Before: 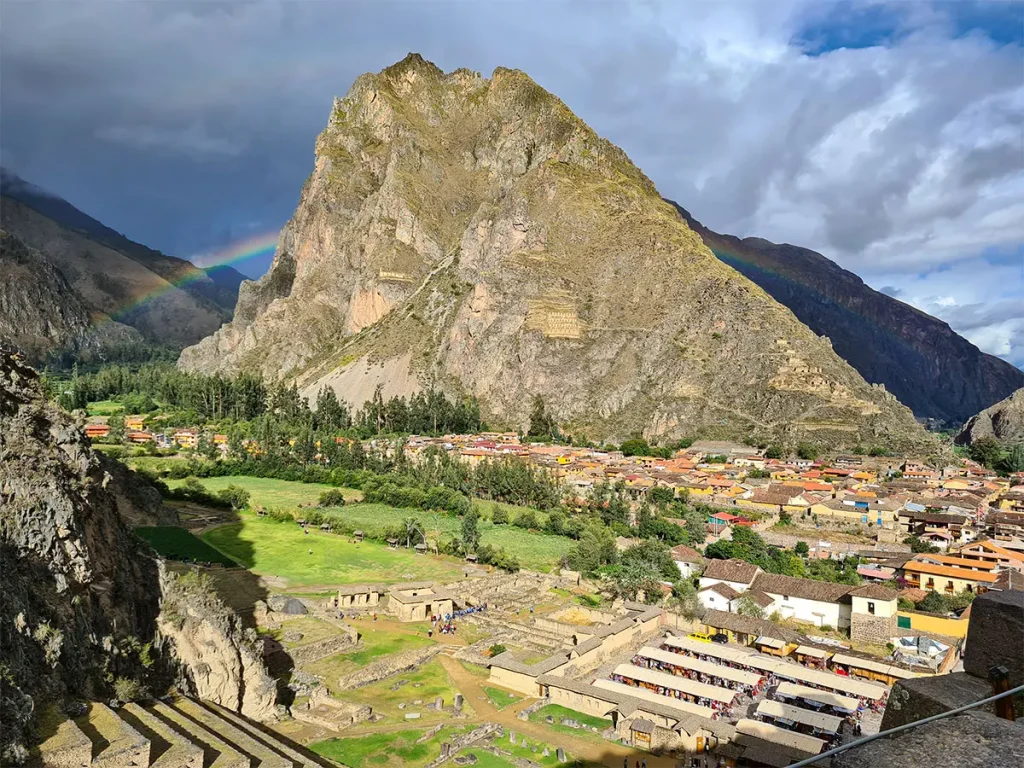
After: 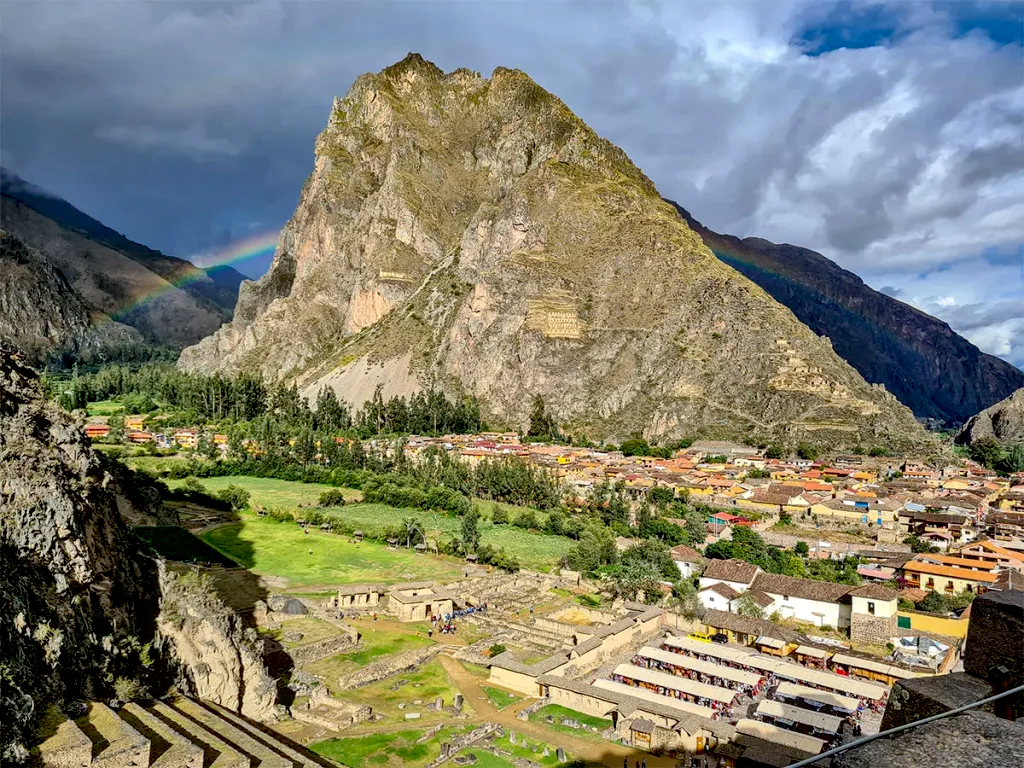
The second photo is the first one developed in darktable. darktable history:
local contrast: on, module defaults
exposure: black level correction 0.016, exposure -0.009 EV, compensate highlight preservation false
shadows and highlights: low approximation 0.01, soften with gaussian
